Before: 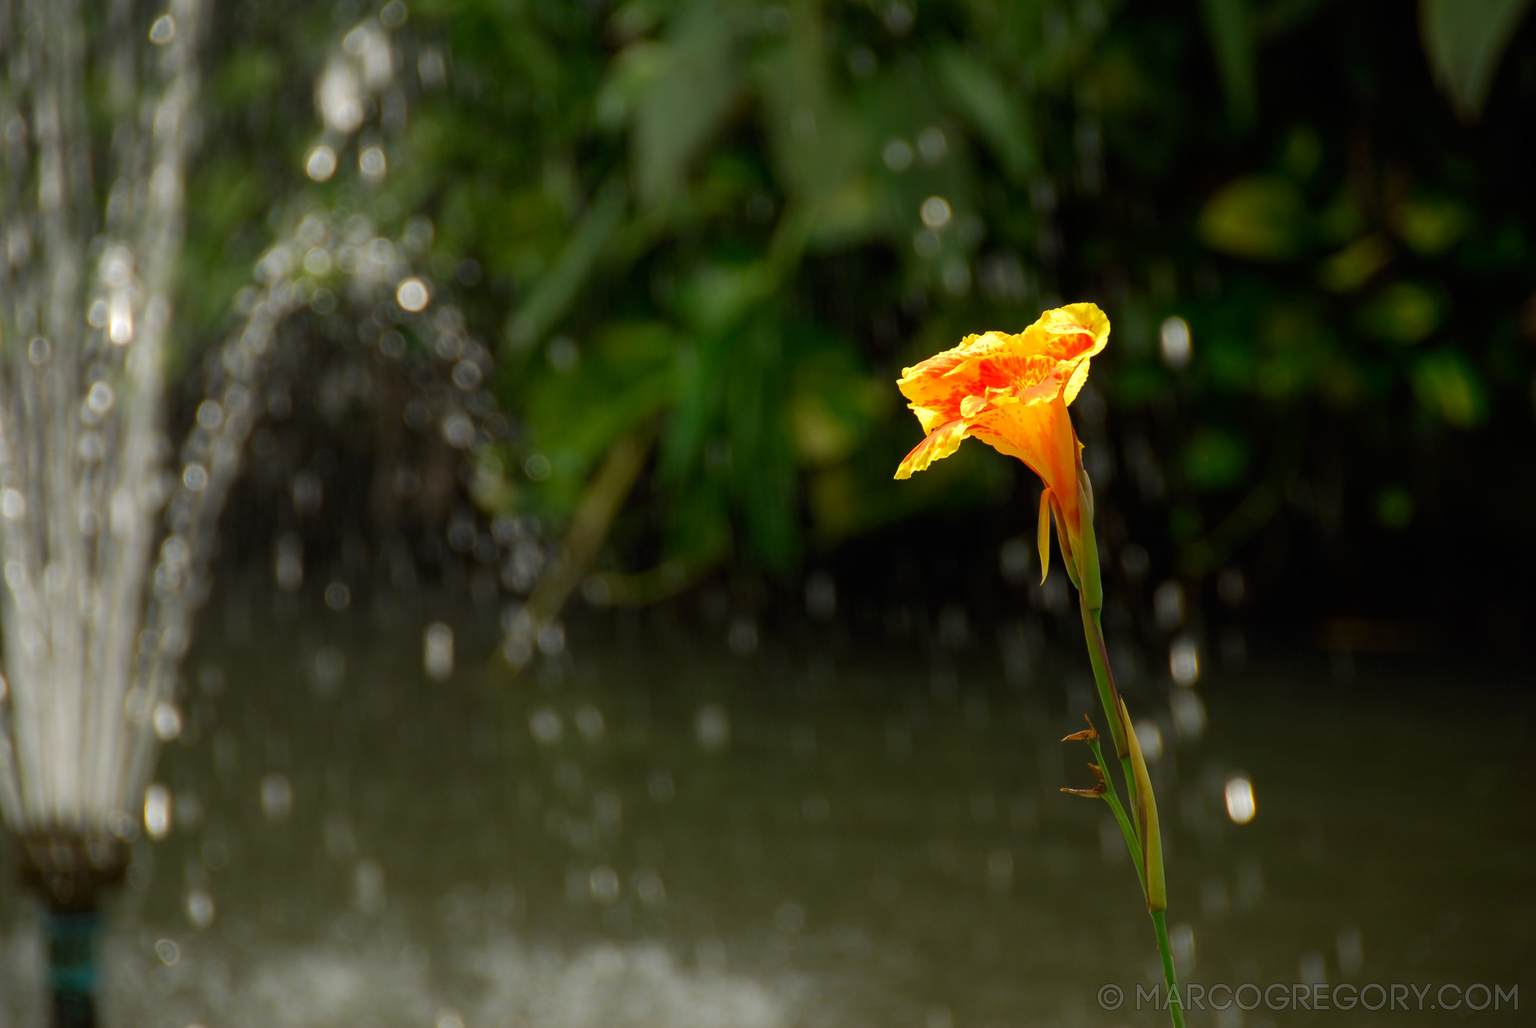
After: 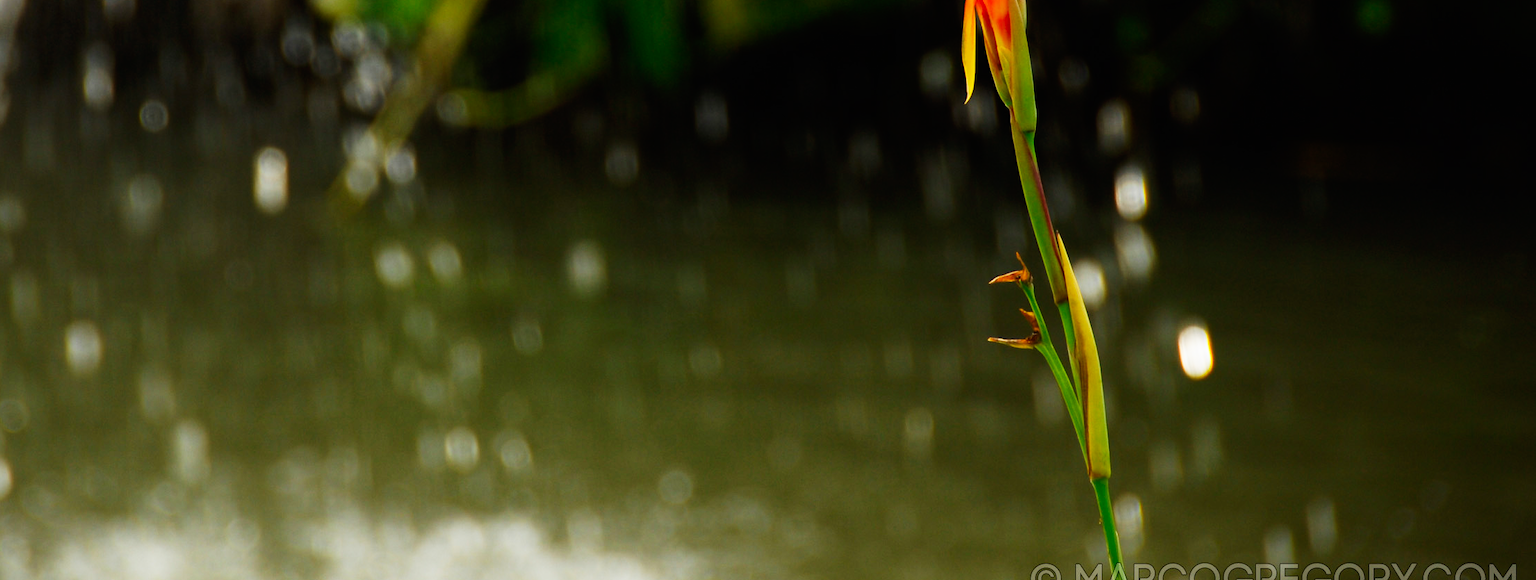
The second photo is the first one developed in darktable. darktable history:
crop and rotate: left 13.302%, top 48.216%, bottom 2.855%
base curve: curves: ch0 [(0, 0) (0.007, 0.004) (0.027, 0.03) (0.046, 0.07) (0.207, 0.54) (0.442, 0.872) (0.673, 0.972) (1, 1)], preserve colors none
